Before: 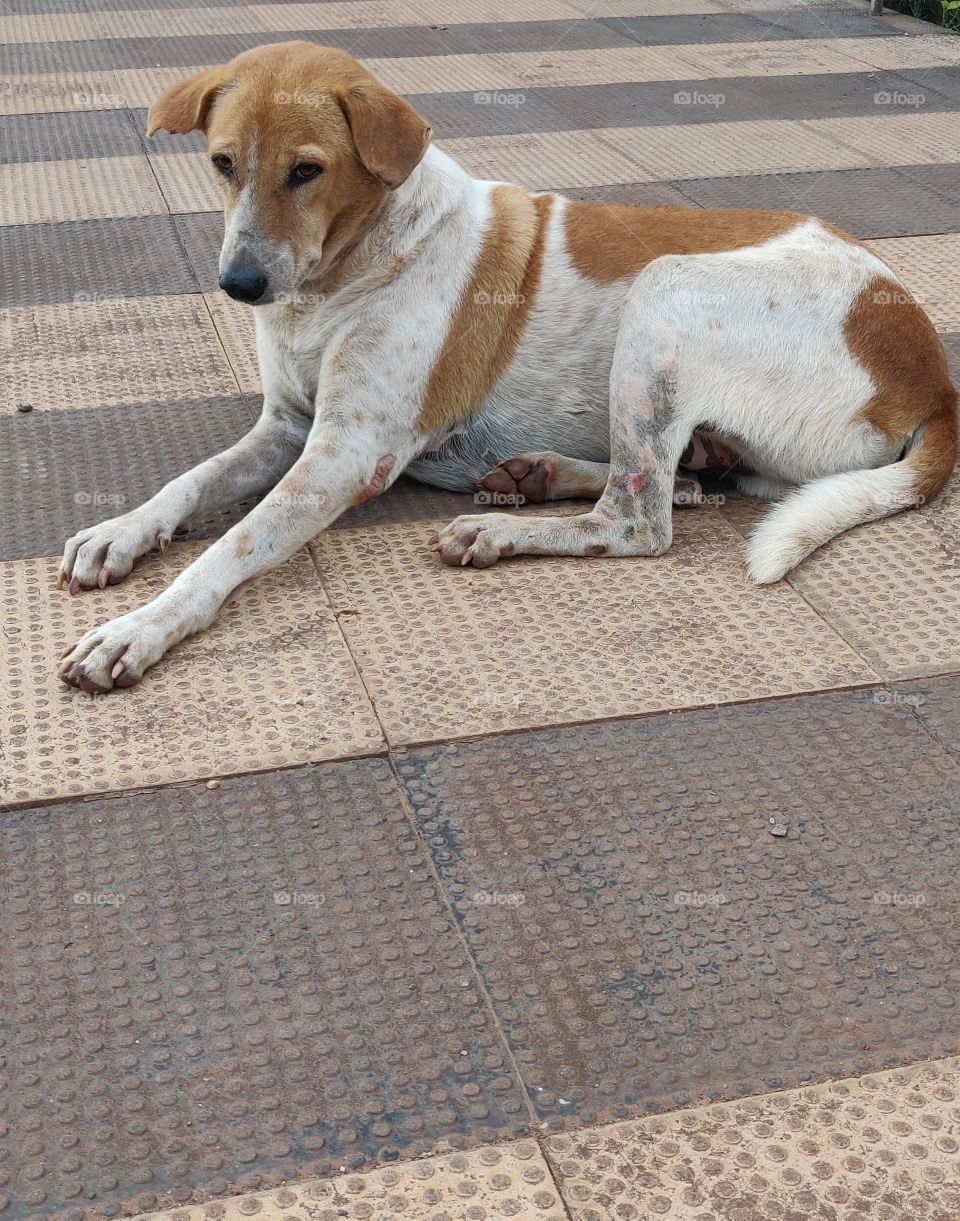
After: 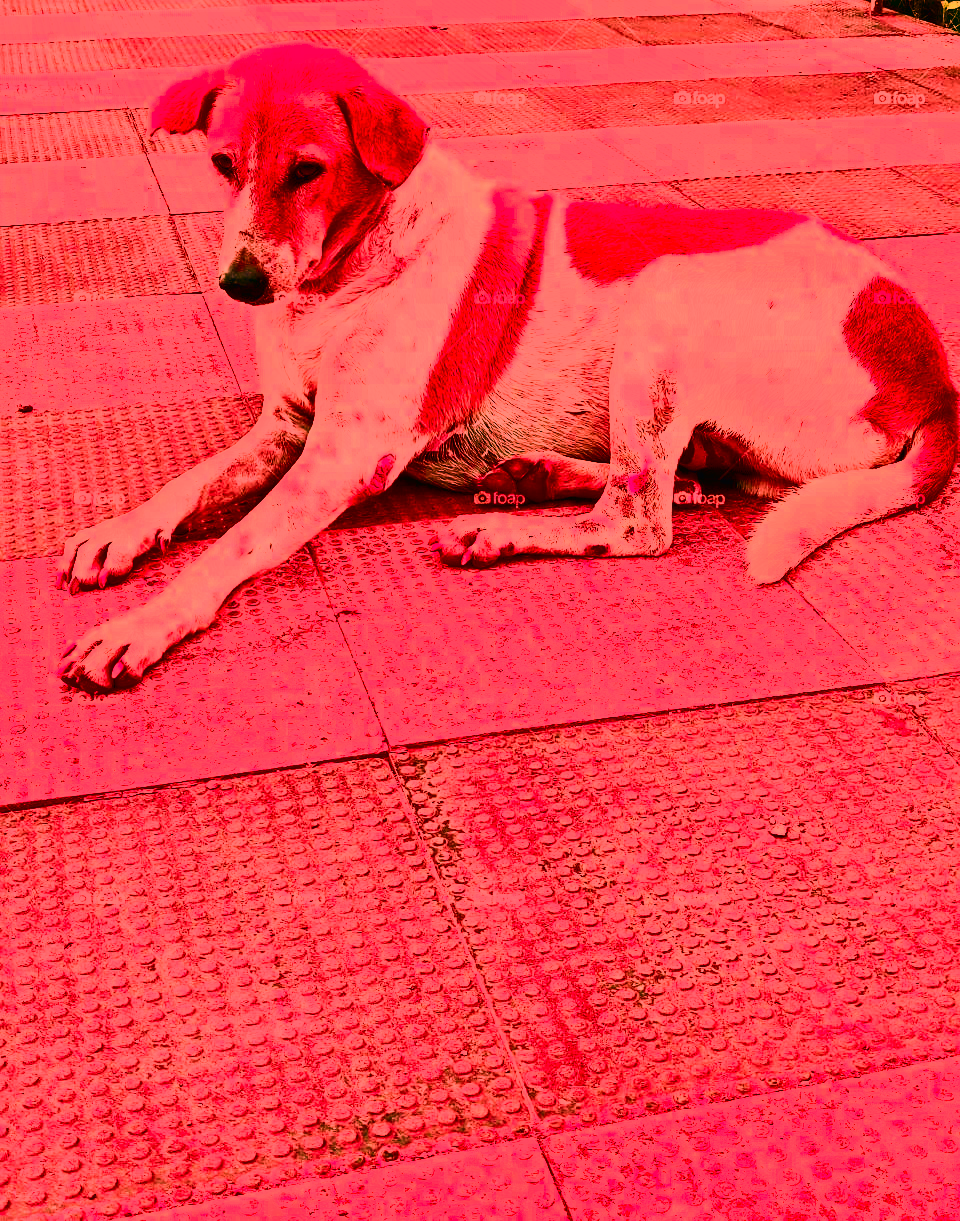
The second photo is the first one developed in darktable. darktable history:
contrast equalizer: y [[0.545, 0.572, 0.59, 0.59, 0.571, 0.545], [0.5 ×6], [0.5 ×6], [0 ×6], [0 ×6]]
color correction: highlights a* 19.5, highlights b* -11.53, saturation 1.69
white balance: red 1.467, blue 0.684
sharpen: amount 0.2
tone equalizer: -7 EV 0.13 EV, smoothing diameter 25%, edges refinement/feathering 10, preserve details guided filter
contrast brightness saturation: contrast 0.39, brightness 0.1
tone curve: curves: ch0 [(0, 0.012) (0.052, 0.04) (0.107, 0.086) (0.269, 0.266) (0.471, 0.503) (0.731, 0.771) (0.921, 0.909) (0.999, 0.951)]; ch1 [(0, 0) (0.339, 0.298) (0.402, 0.363) (0.444, 0.415) (0.485, 0.469) (0.494, 0.493) (0.504, 0.501) (0.525, 0.534) (0.555, 0.593) (0.594, 0.648) (1, 1)]; ch2 [(0, 0) (0.48, 0.48) (0.504, 0.5) (0.535, 0.557) (0.581, 0.623) (0.649, 0.683) (0.824, 0.815) (1, 1)], color space Lab, independent channels, preserve colors none
